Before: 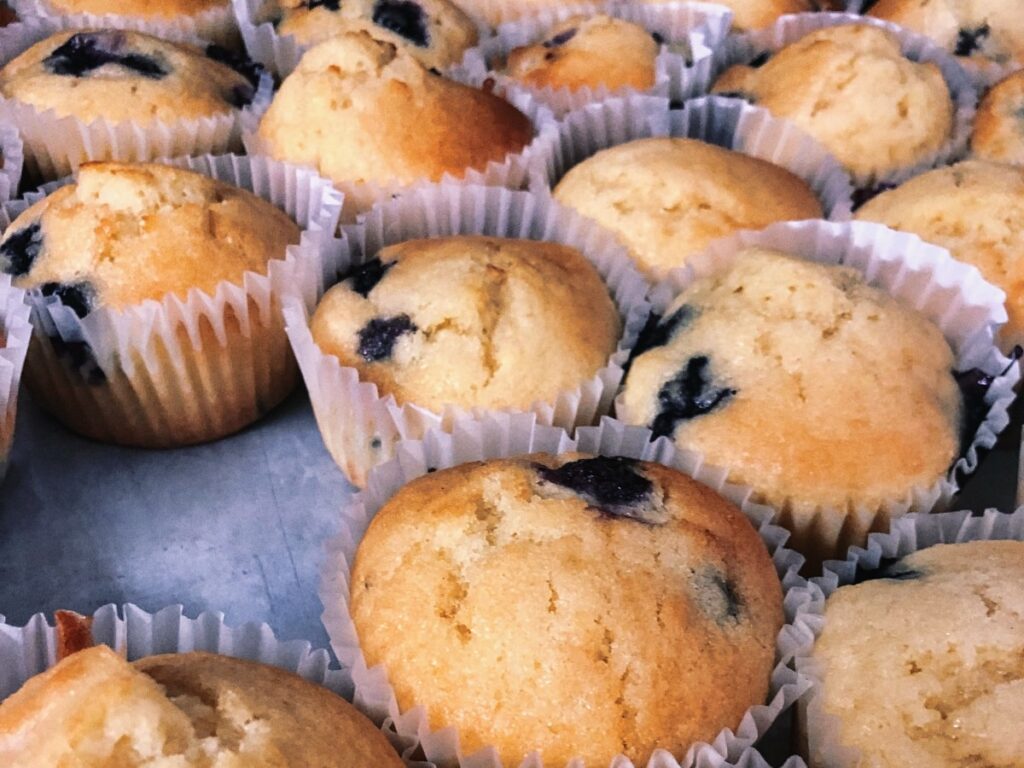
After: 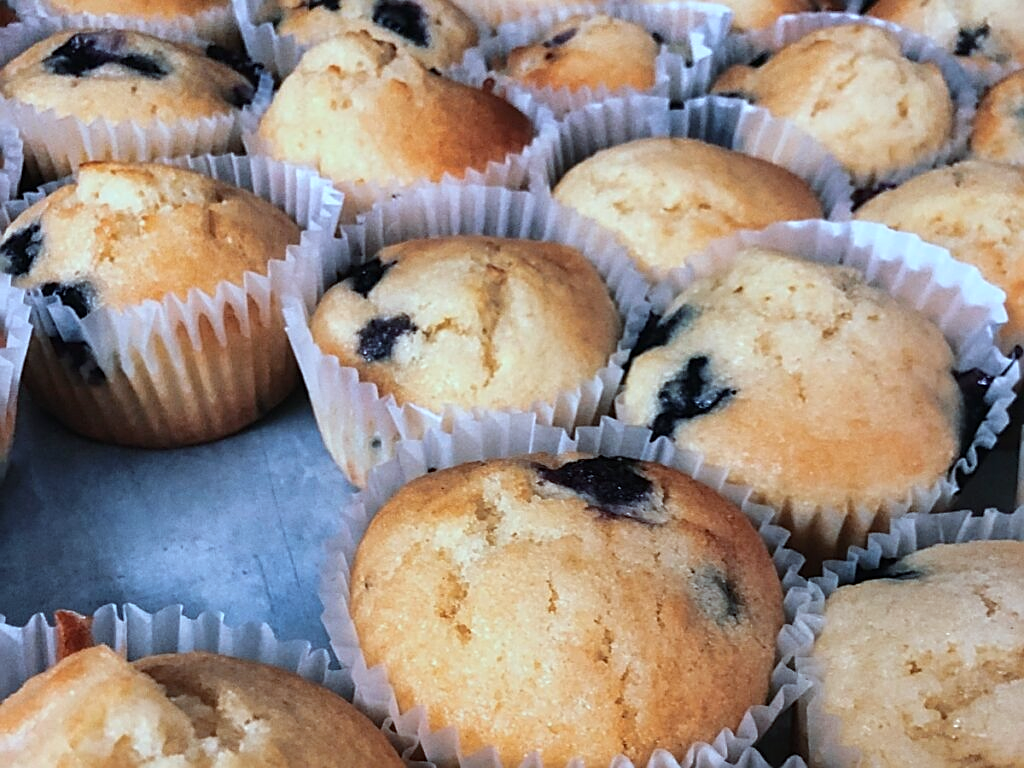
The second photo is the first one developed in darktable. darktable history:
sharpen: on, module defaults
color correction: highlights a* -11.71, highlights b* -15.58
